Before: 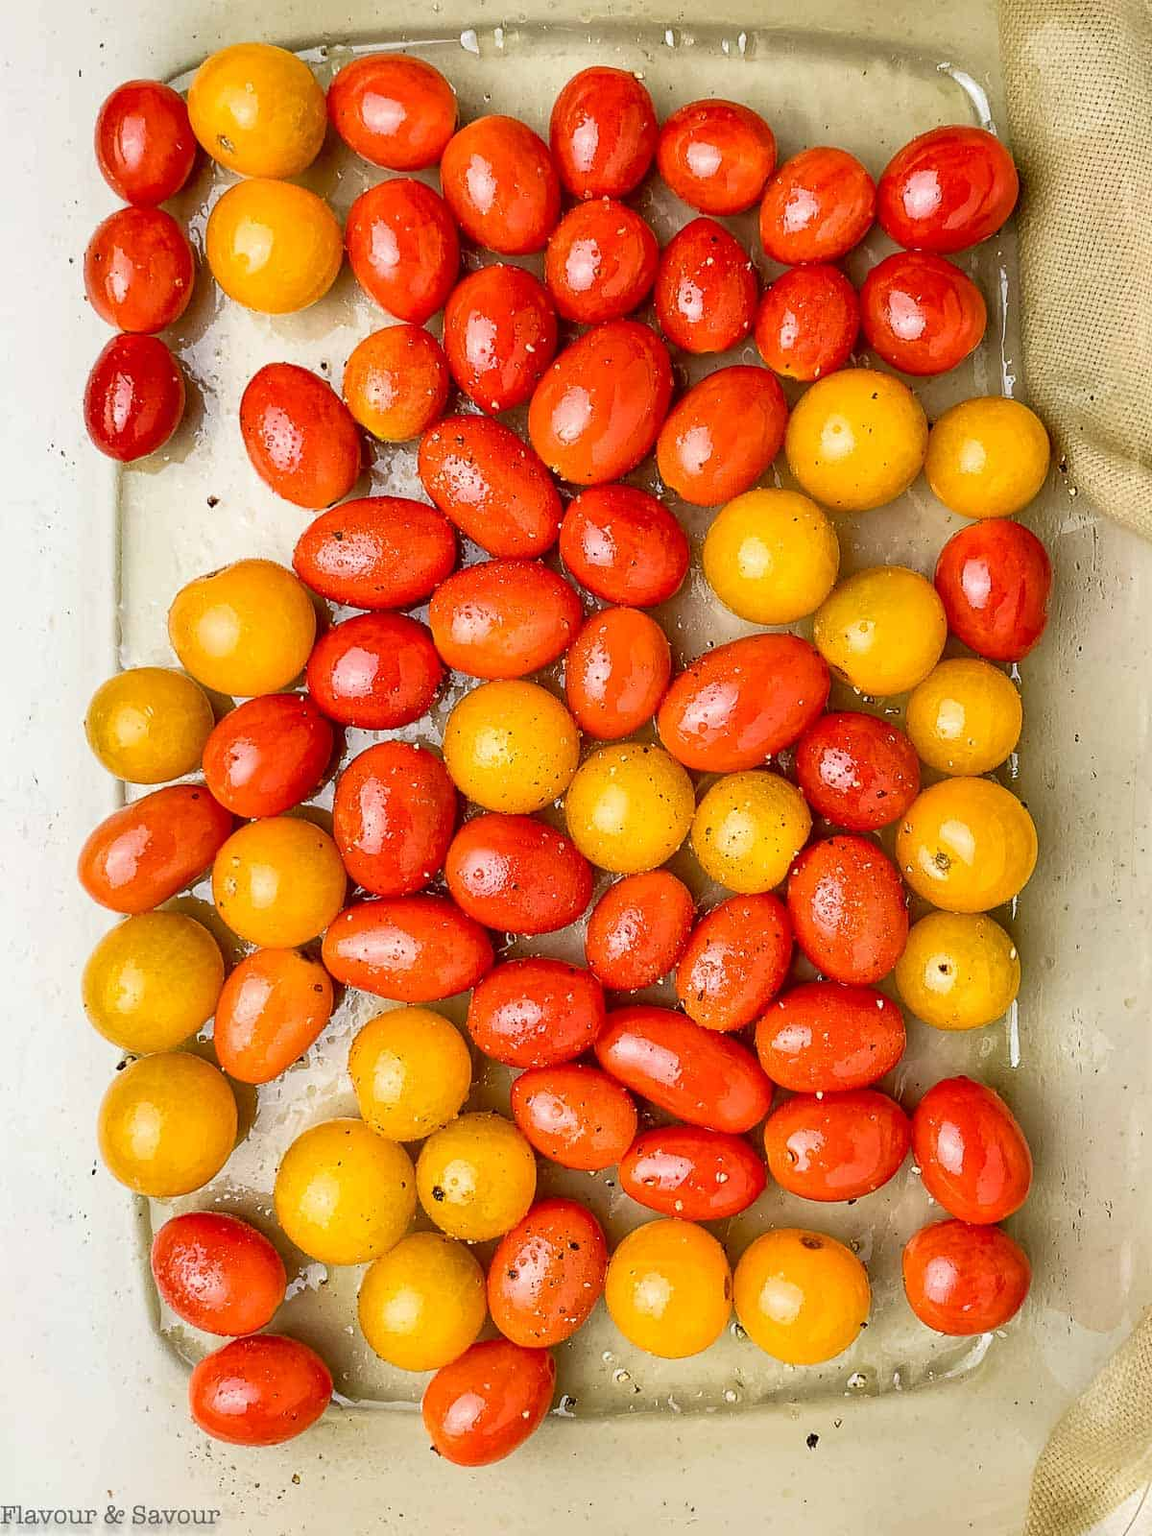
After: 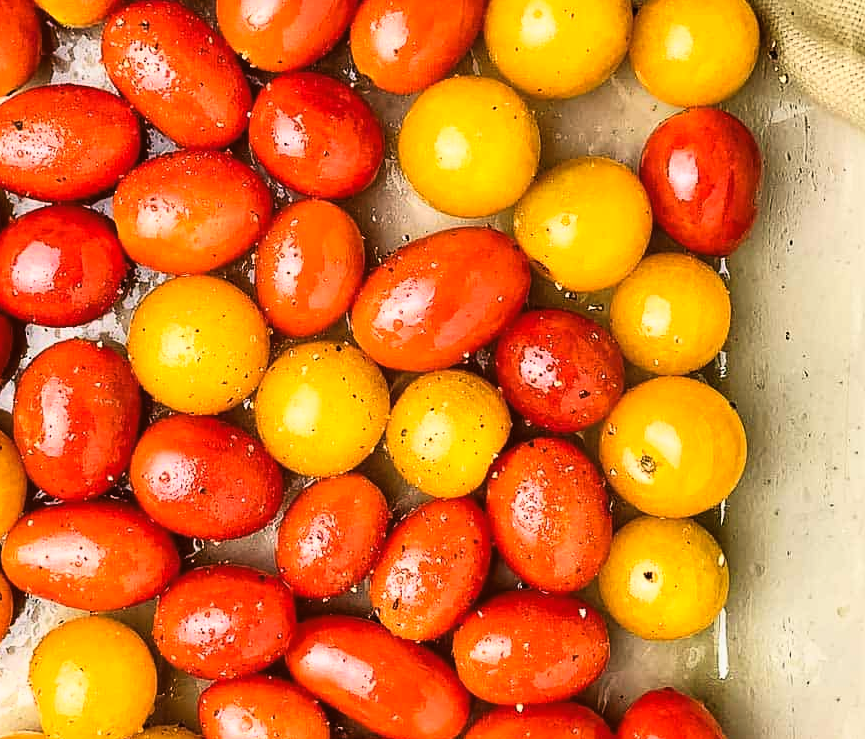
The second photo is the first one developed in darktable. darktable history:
crop and rotate: left 27.847%, top 27.129%, bottom 26.633%
tone curve: curves: ch0 [(0, 0) (0.187, 0.12) (0.384, 0.363) (0.618, 0.698) (0.754, 0.857) (0.875, 0.956) (1, 0.987)]; ch1 [(0, 0) (0.402, 0.36) (0.476, 0.466) (0.501, 0.501) (0.518, 0.514) (0.564, 0.608) (0.614, 0.664) (0.692, 0.744) (1, 1)]; ch2 [(0, 0) (0.435, 0.412) (0.483, 0.481) (0.503, 0.503) (0.522, 0.535) (0.563, 0.601) (0.627, 0.699) (0.699, 0.753) (0.997, 0.858)], color space Lab, linked channels, preserve colors none
